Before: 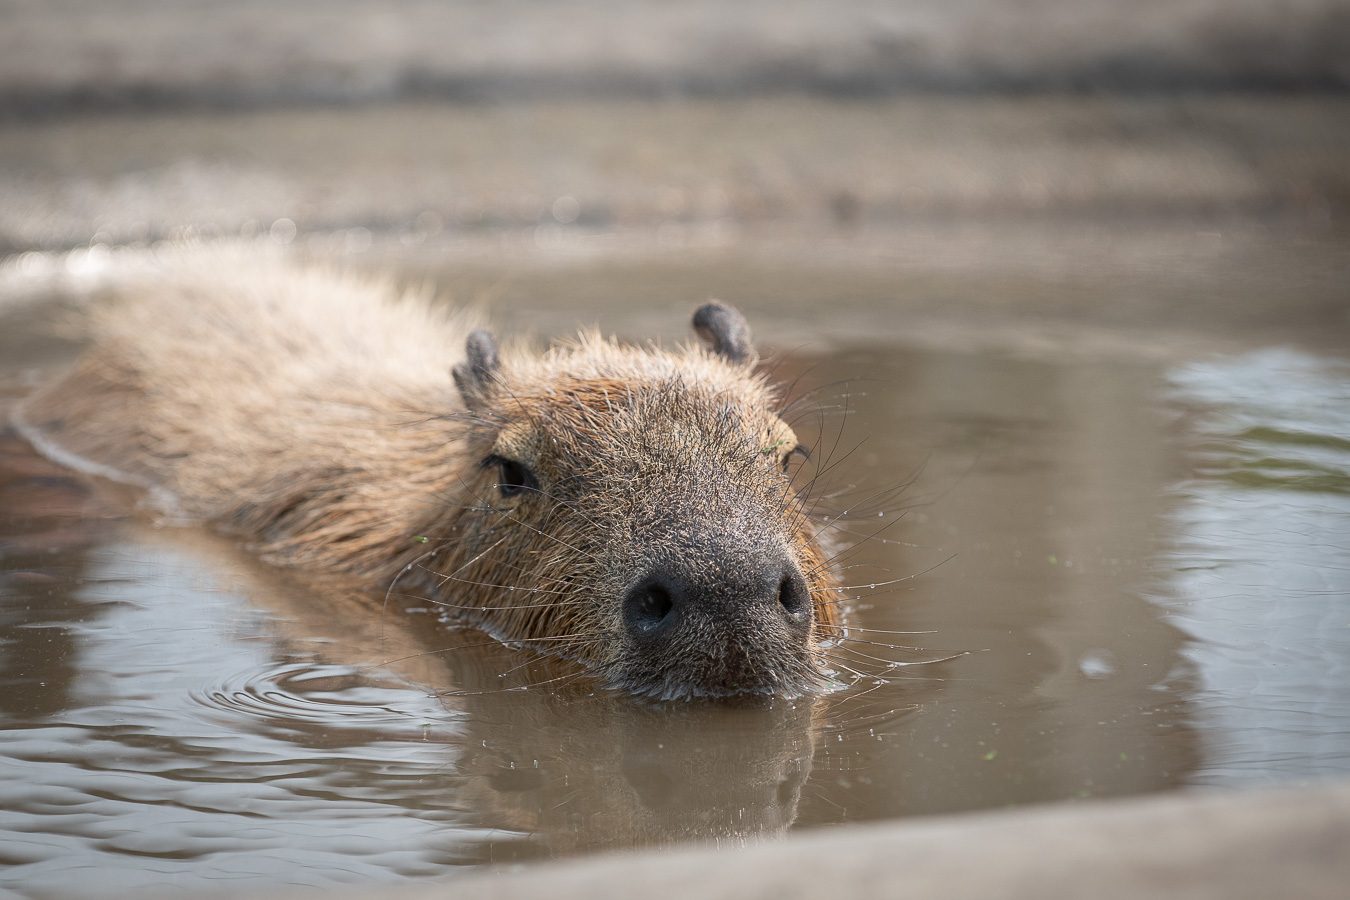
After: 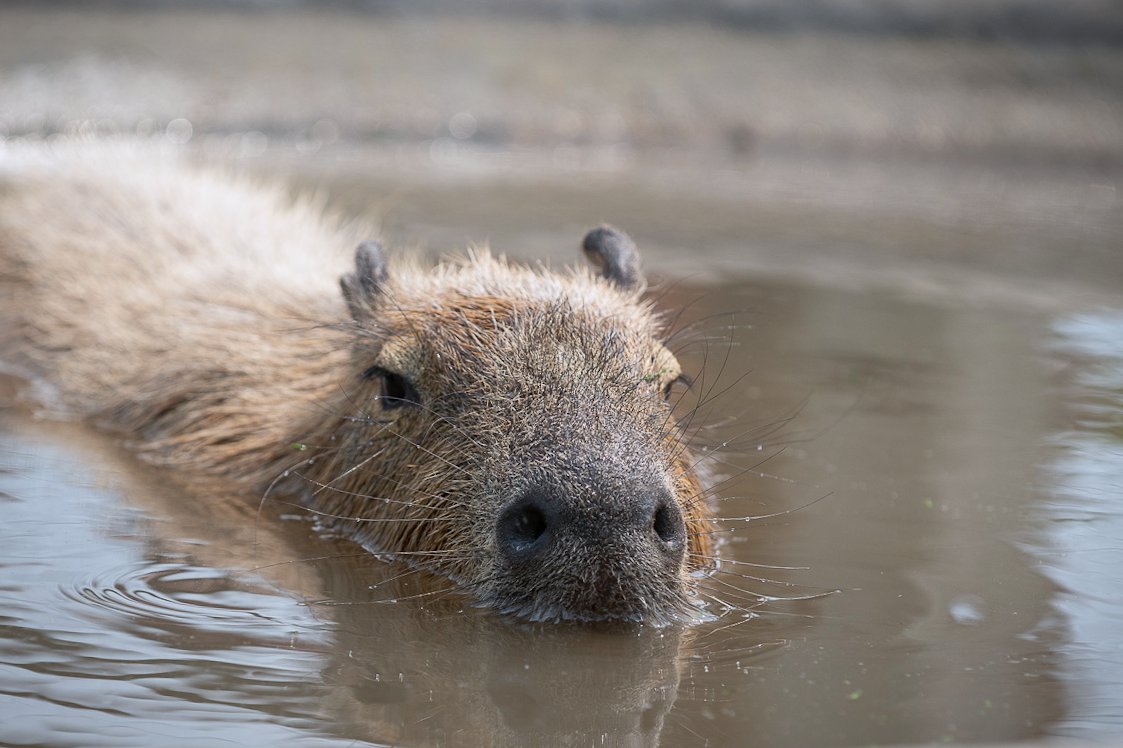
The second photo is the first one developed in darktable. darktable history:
crop and rotate: angle -3.27°, left 5.211%, top 5.211%, right 4.607%, bottom 4.607%
white balance: red 0.967, blue 1.049
